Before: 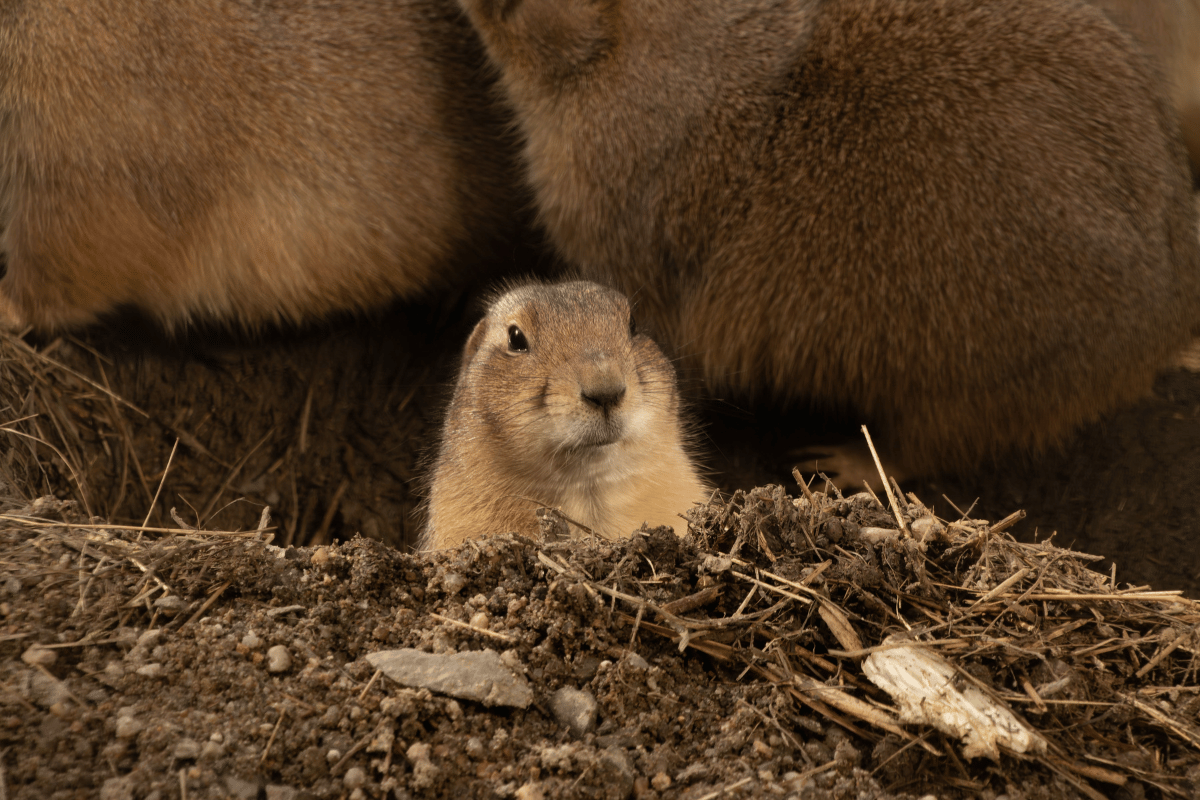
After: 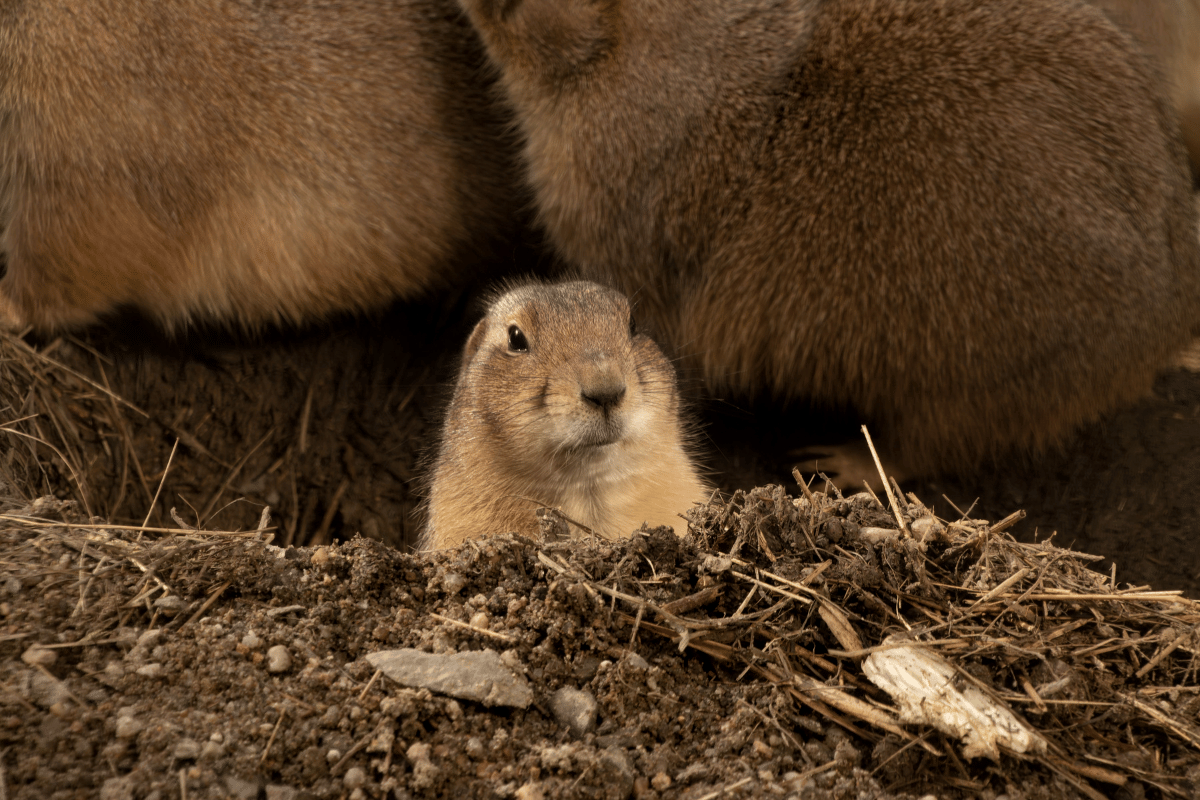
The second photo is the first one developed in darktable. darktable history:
local contrast: highlights 104%, shadows 102%, detail 120%, midtone range 0.2
